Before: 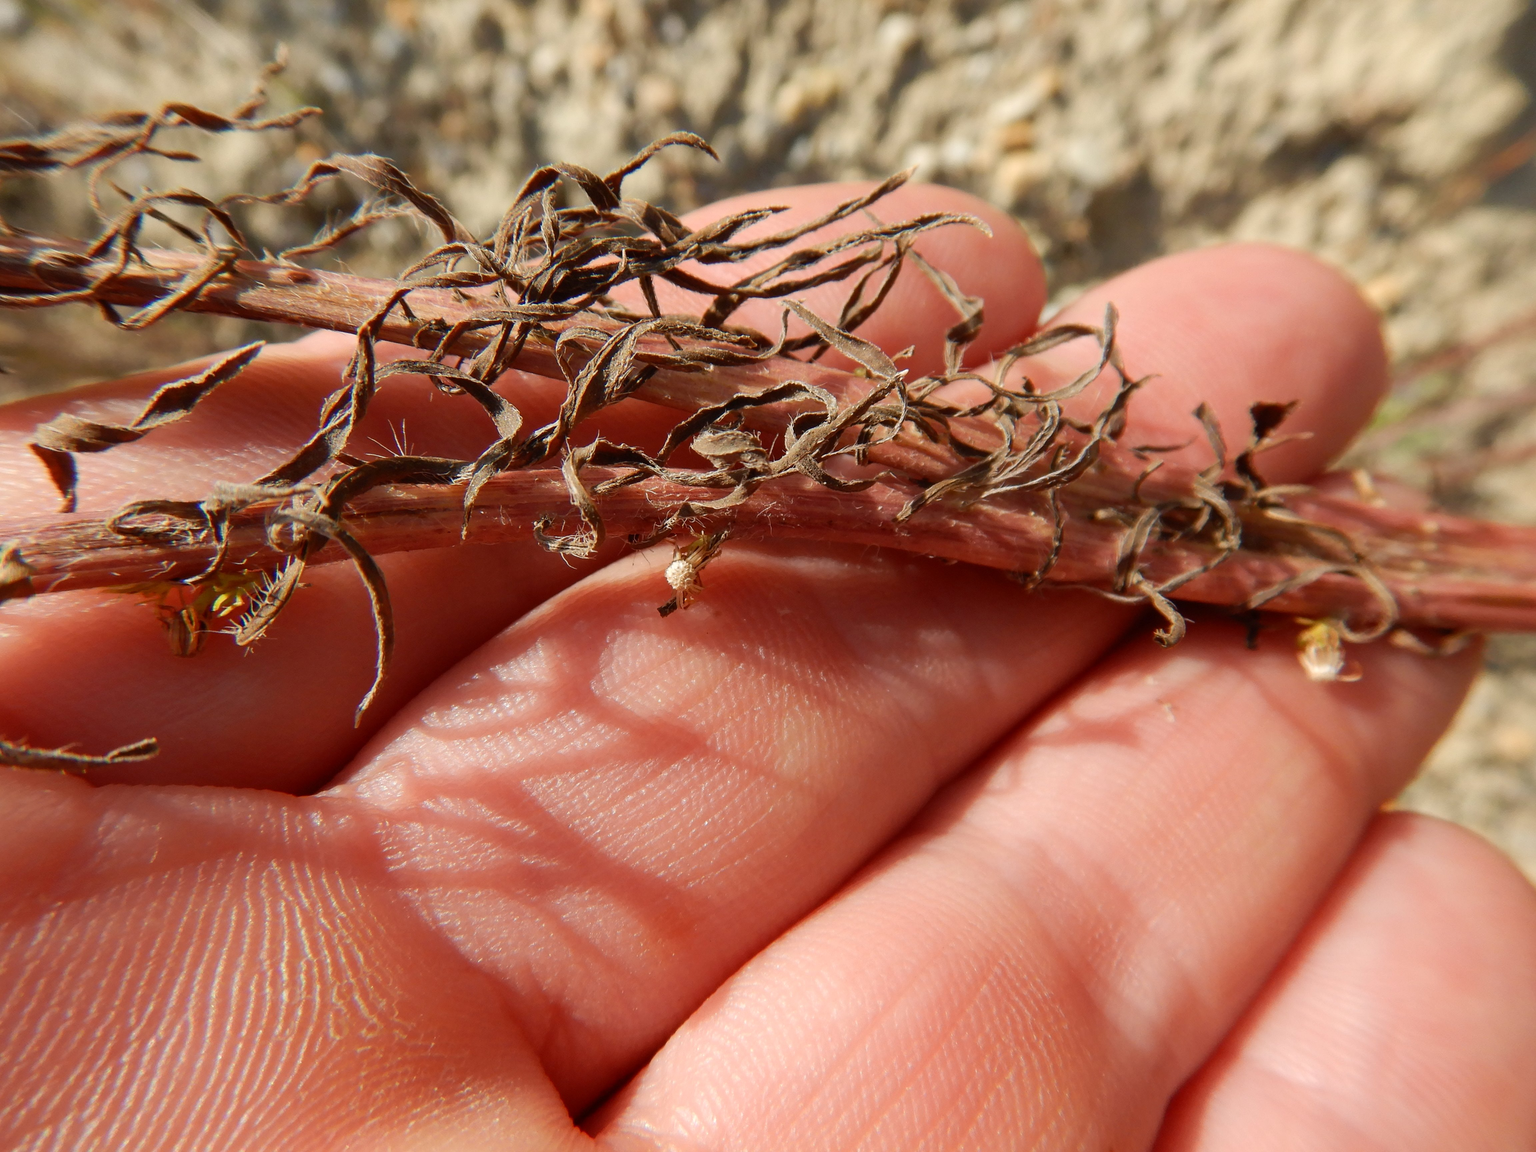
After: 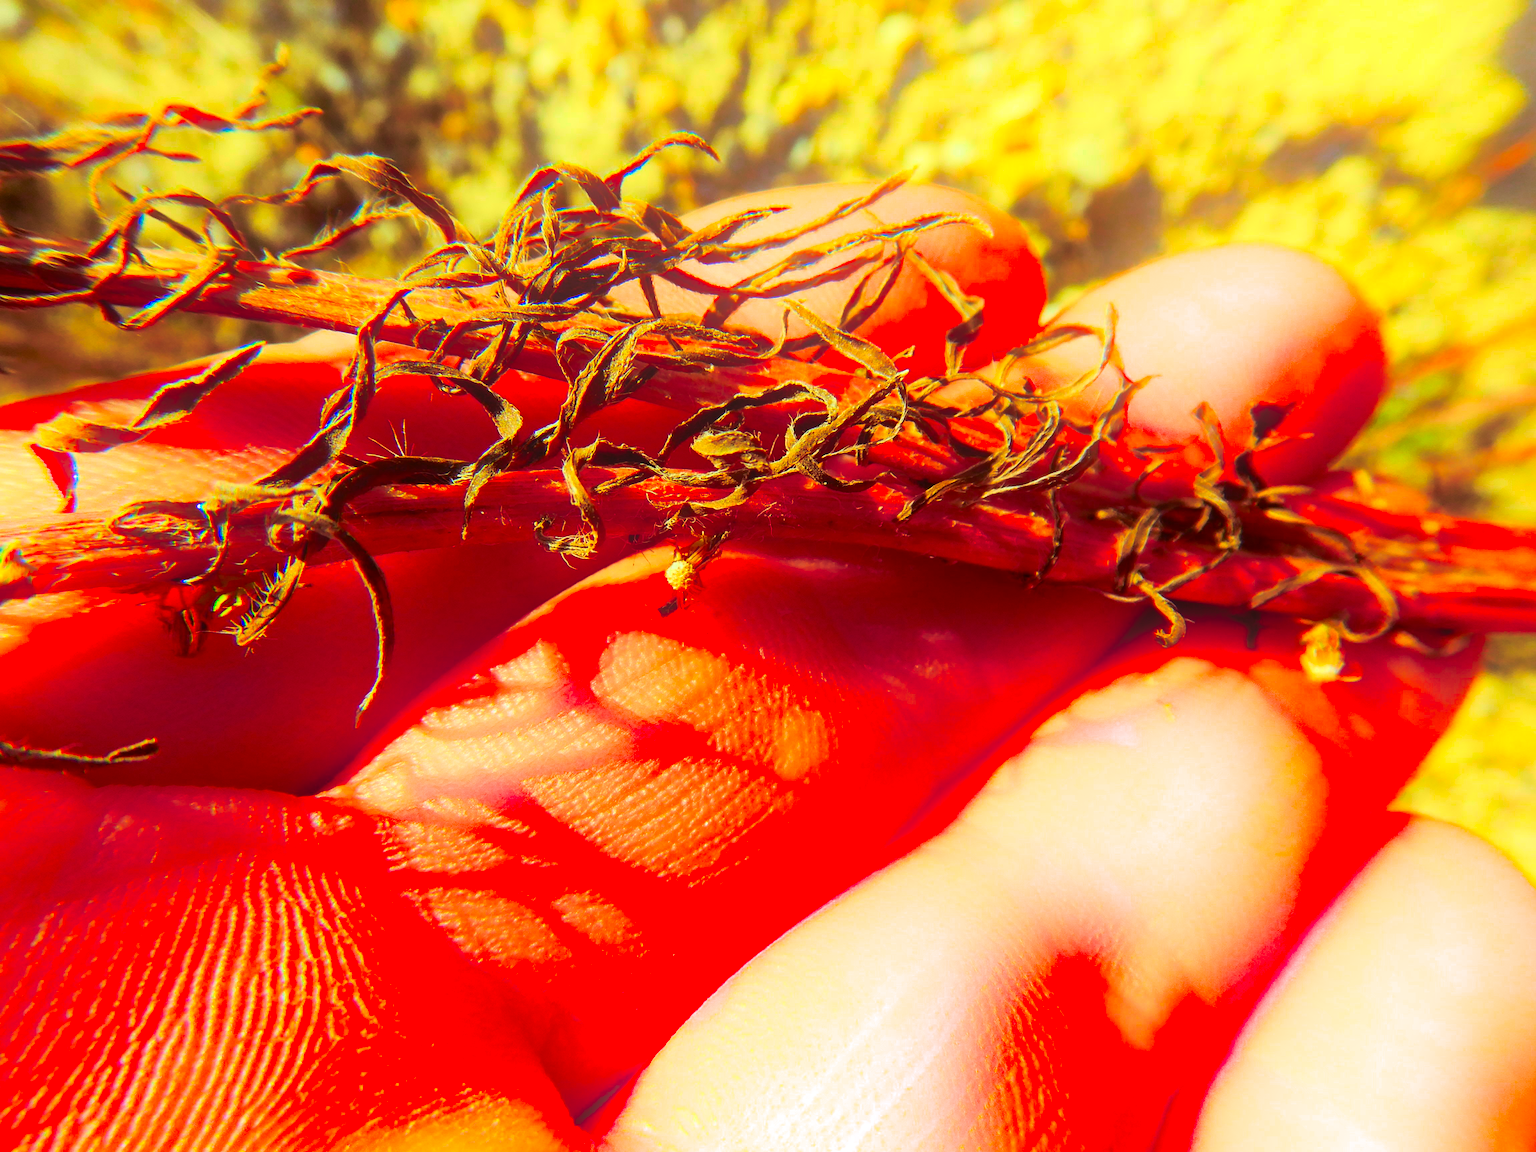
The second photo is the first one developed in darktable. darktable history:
contrast brightness saturation: contrast 0.26, brightness 0.02, saturation 0.87
color correction: highlights a* -10.77, highlights b* 9.8, saturation 1.72
bloom: size 40%
split-toning: on, module defaults
